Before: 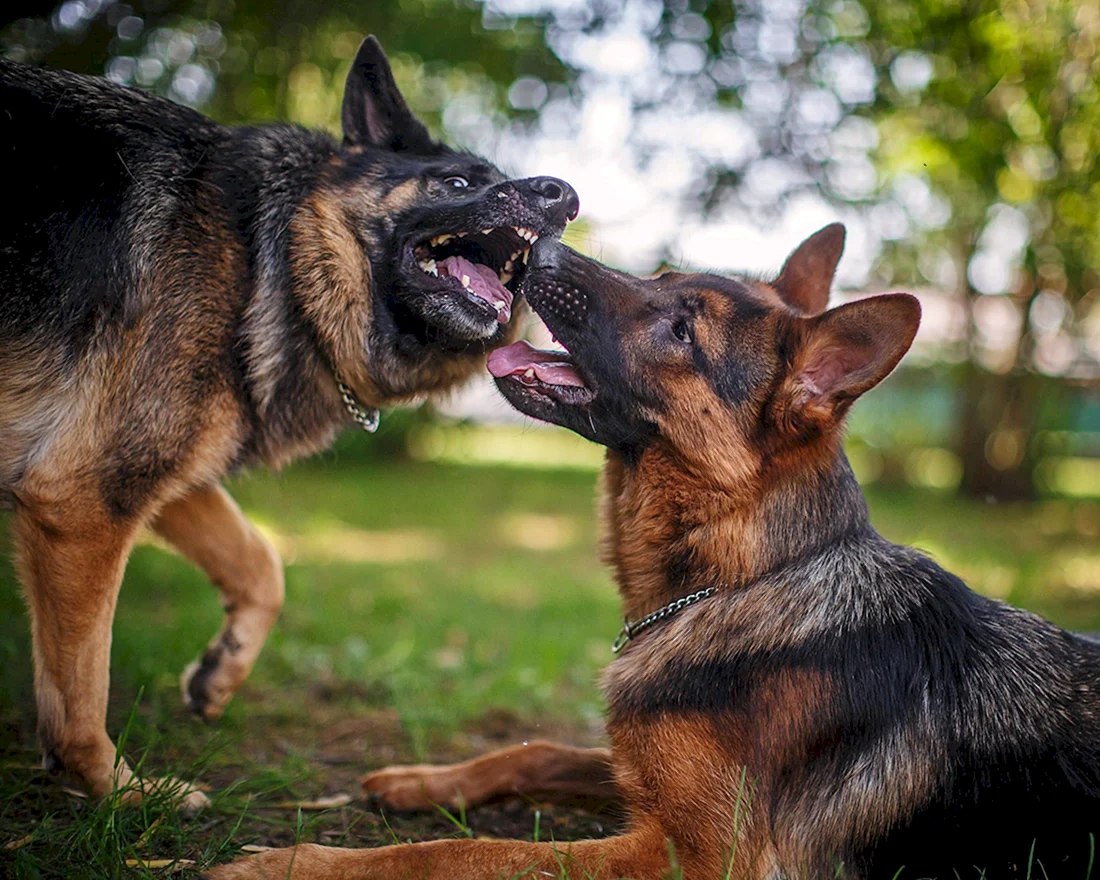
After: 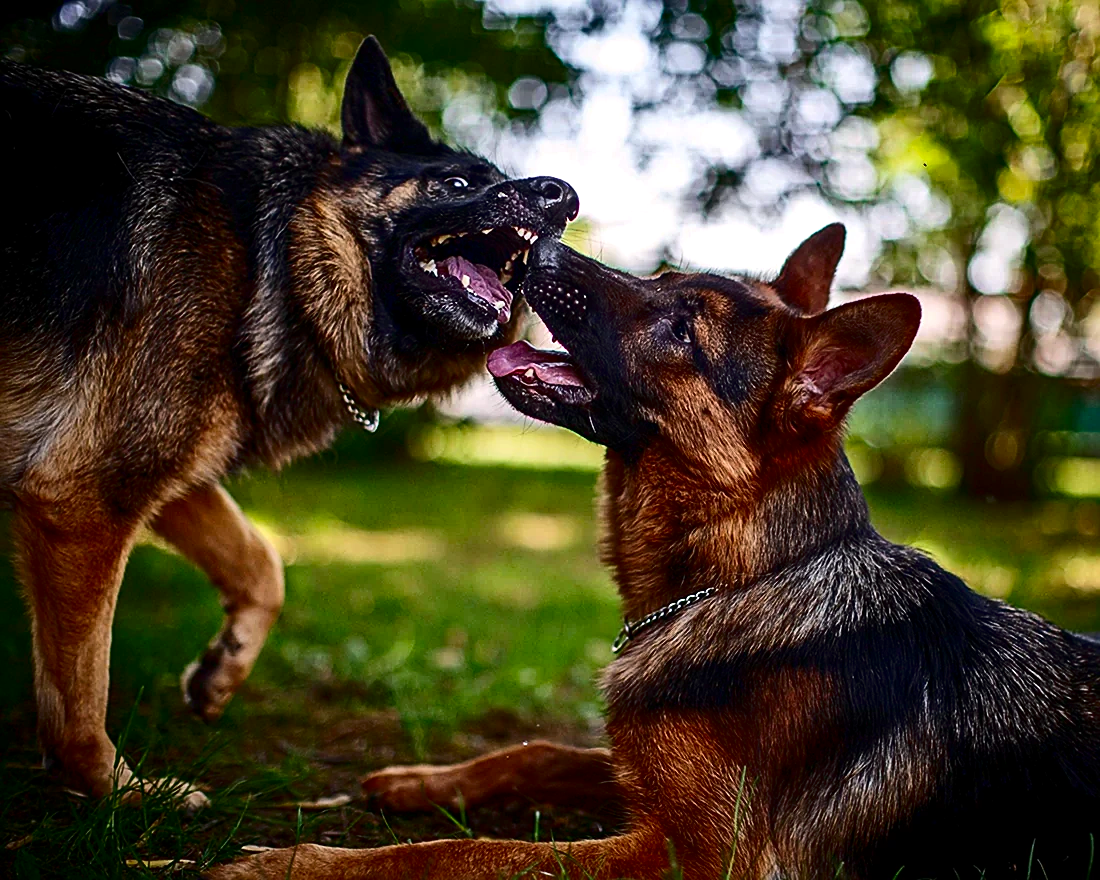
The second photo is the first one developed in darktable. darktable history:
contrast brightness saturation: contrast 0.241, brightness -0.222, saturation 0.142
haze removal: compatibility mode true, adaptive false
sharpen: on, module defaults
